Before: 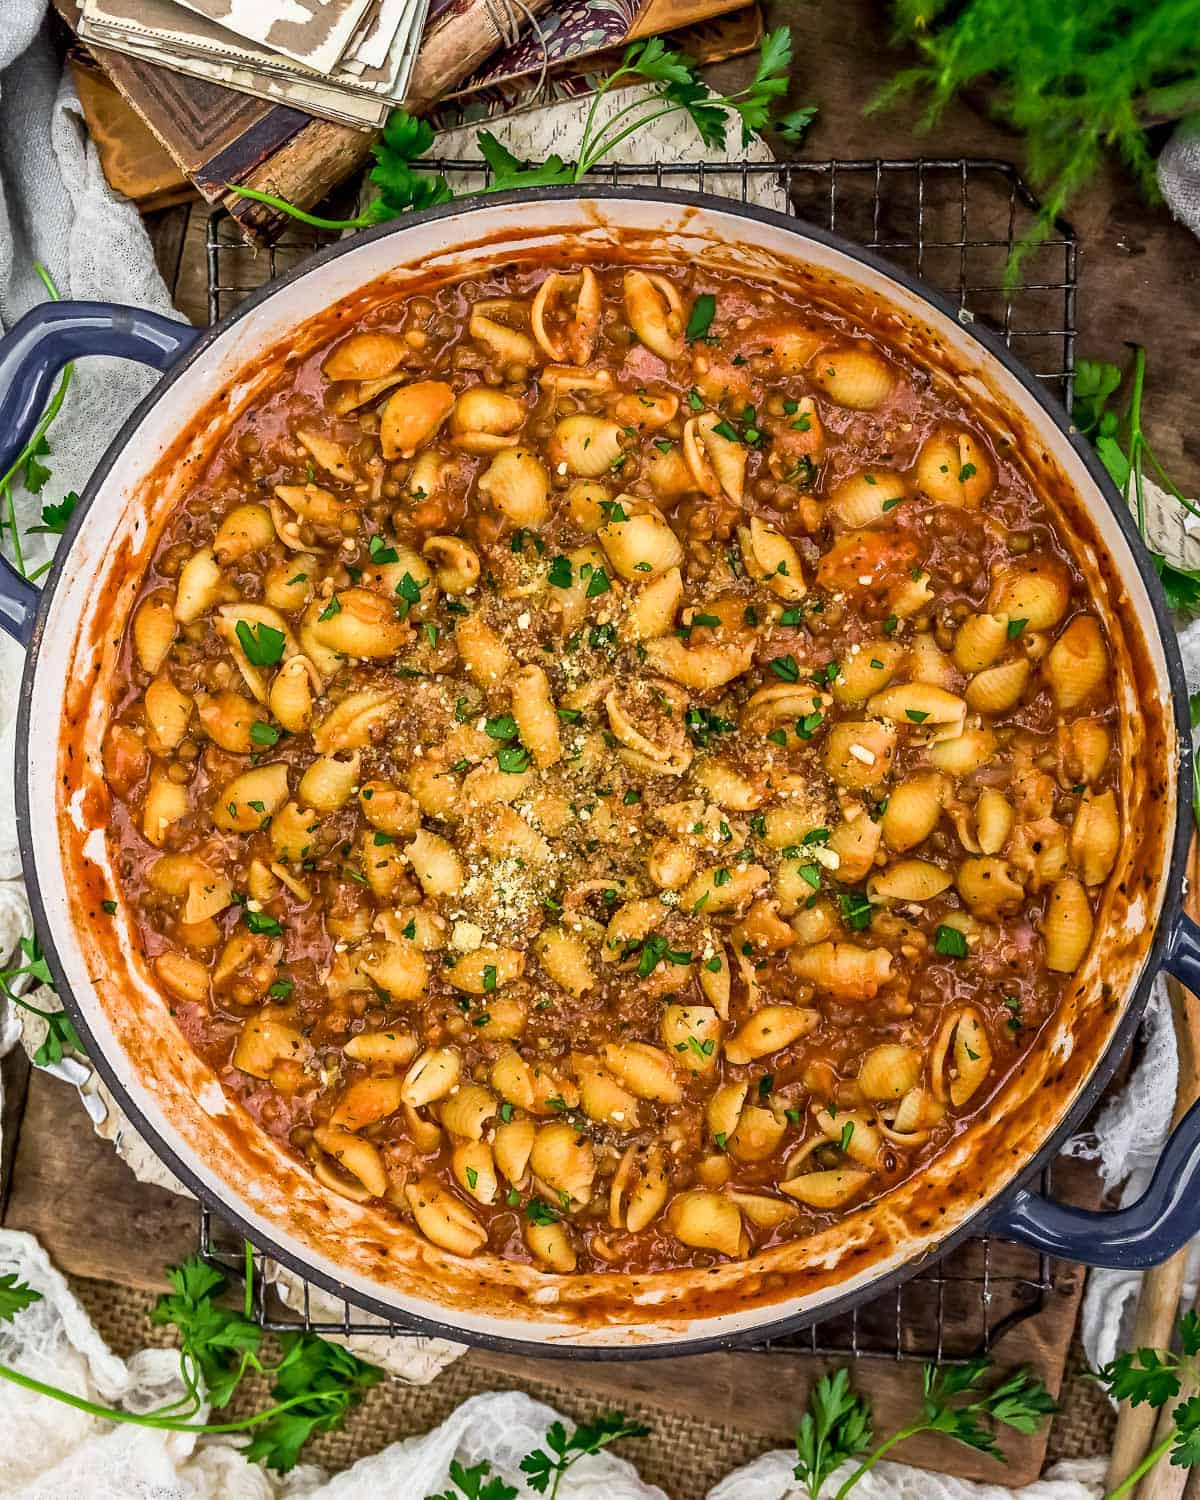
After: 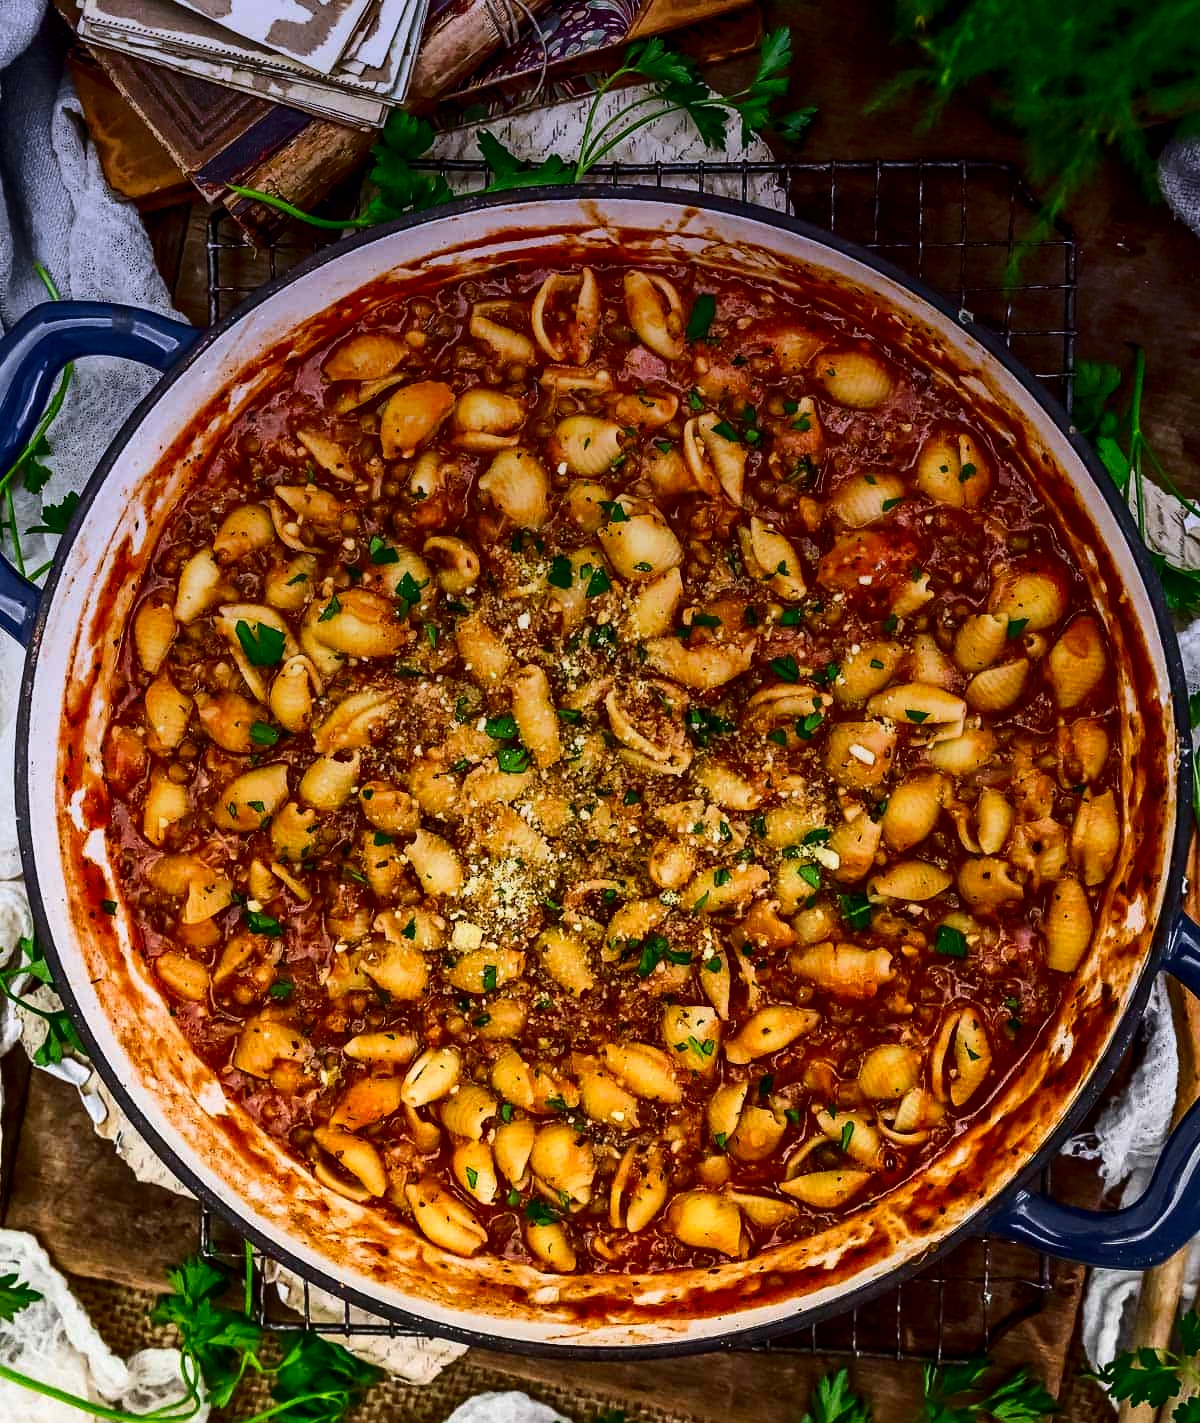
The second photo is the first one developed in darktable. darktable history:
graduated density: hue 238.83°, saturation 50%
crop and rotate: top 0%, bottom 5.097%
contrast brightness saturation: contrast 0.22, brightness -0.19, saturation 0.24
